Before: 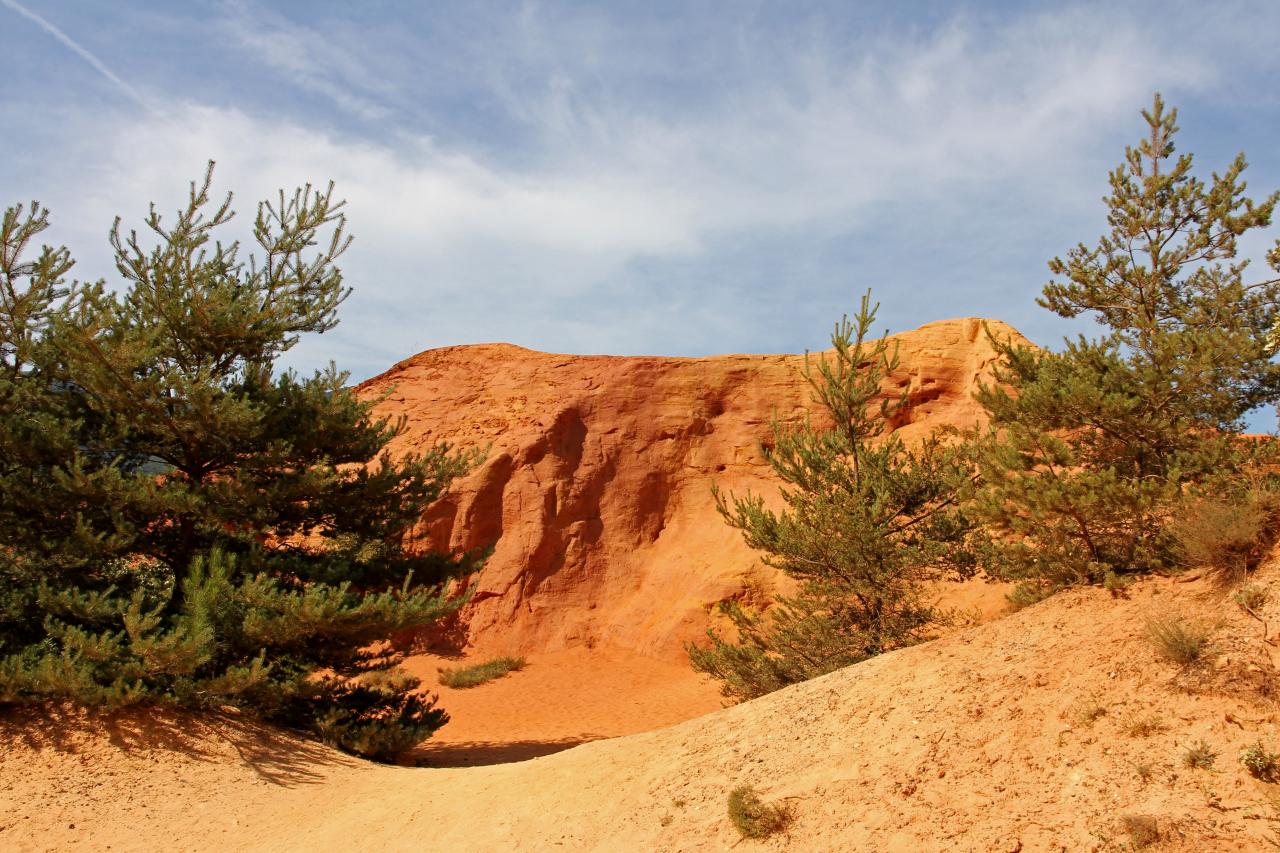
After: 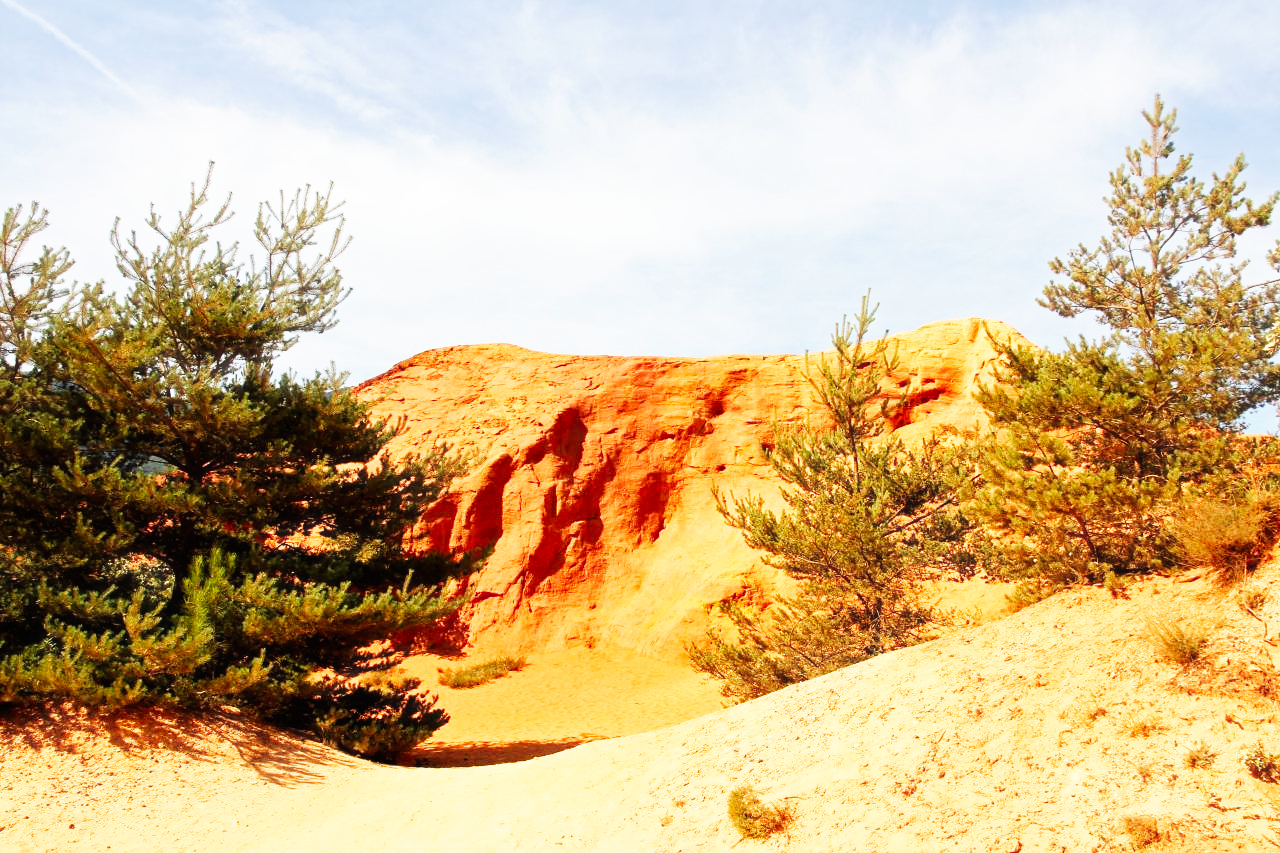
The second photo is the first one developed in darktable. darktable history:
haze removal: strength -0.095, compatibility mode true, adaptive false
base curve: curves: ch0 [(0, 0) (0.007, 0.004) (0.027, 0.03) (0.046, 0.07) (0.207, 0.54) (0.442, 0.872) (0.673, 0.972) (1, 1)], preserve colors none
